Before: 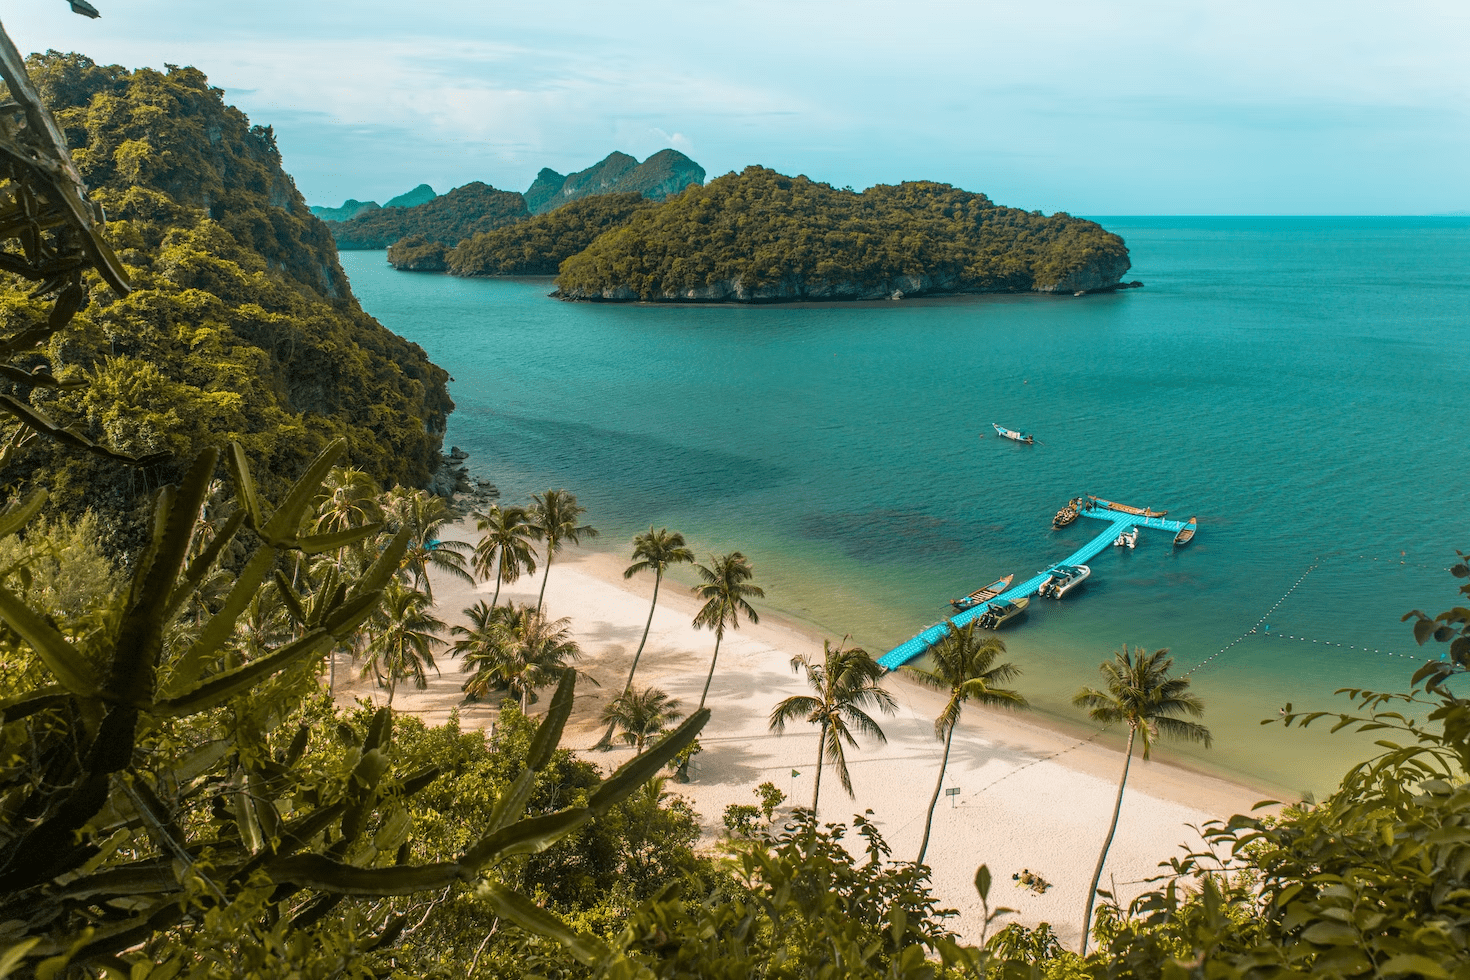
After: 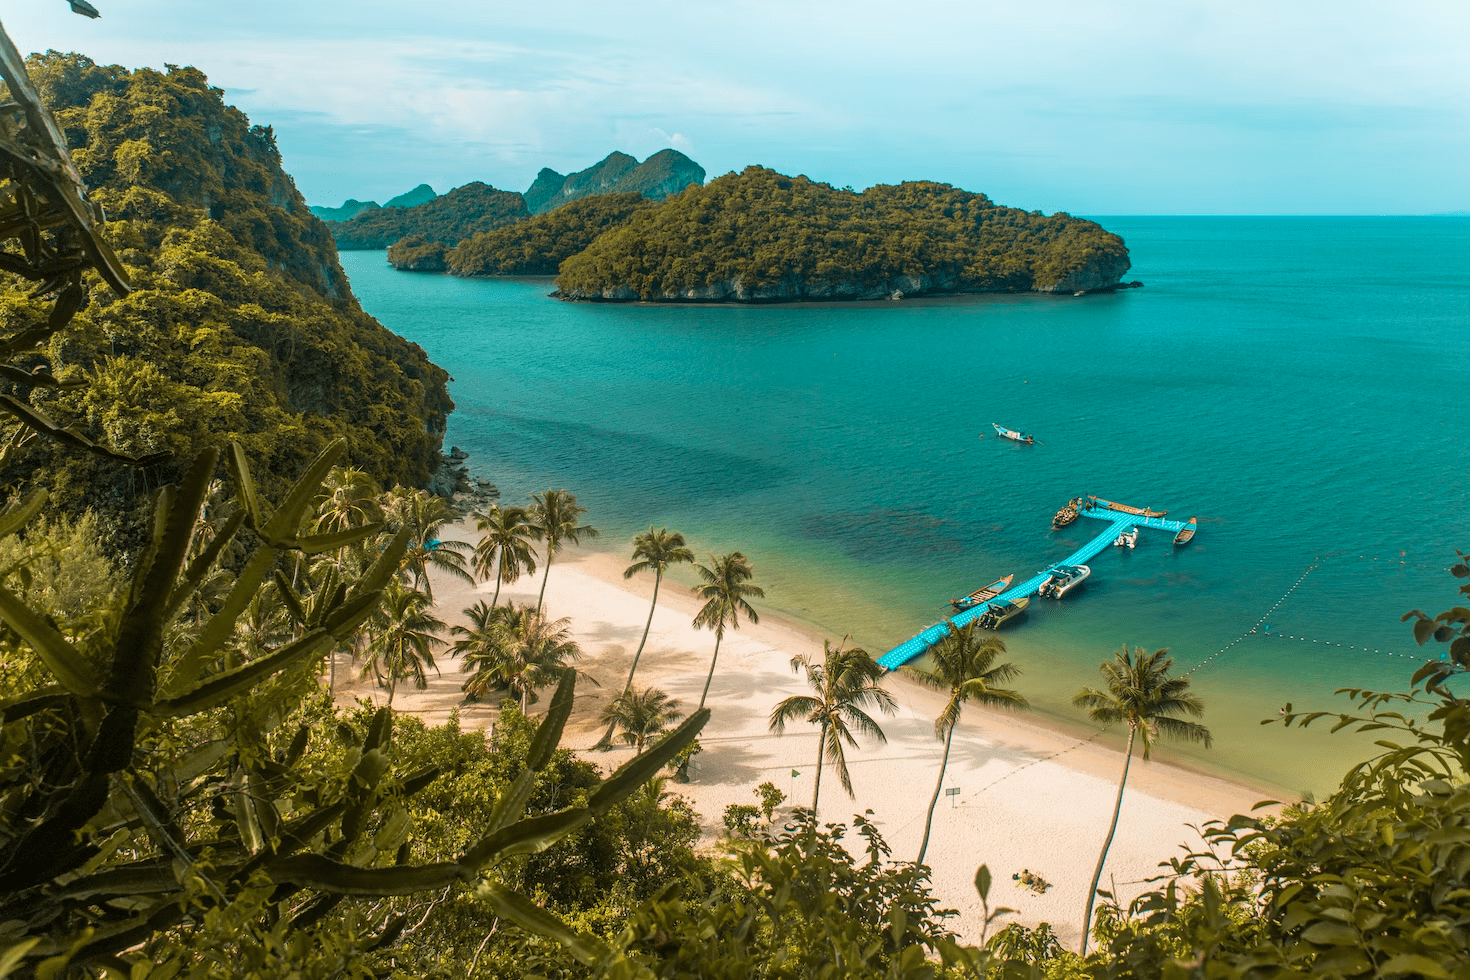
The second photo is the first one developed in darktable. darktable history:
bloom: size 15%, threshold 97%, strength 7%
velvia: on, module defaults
